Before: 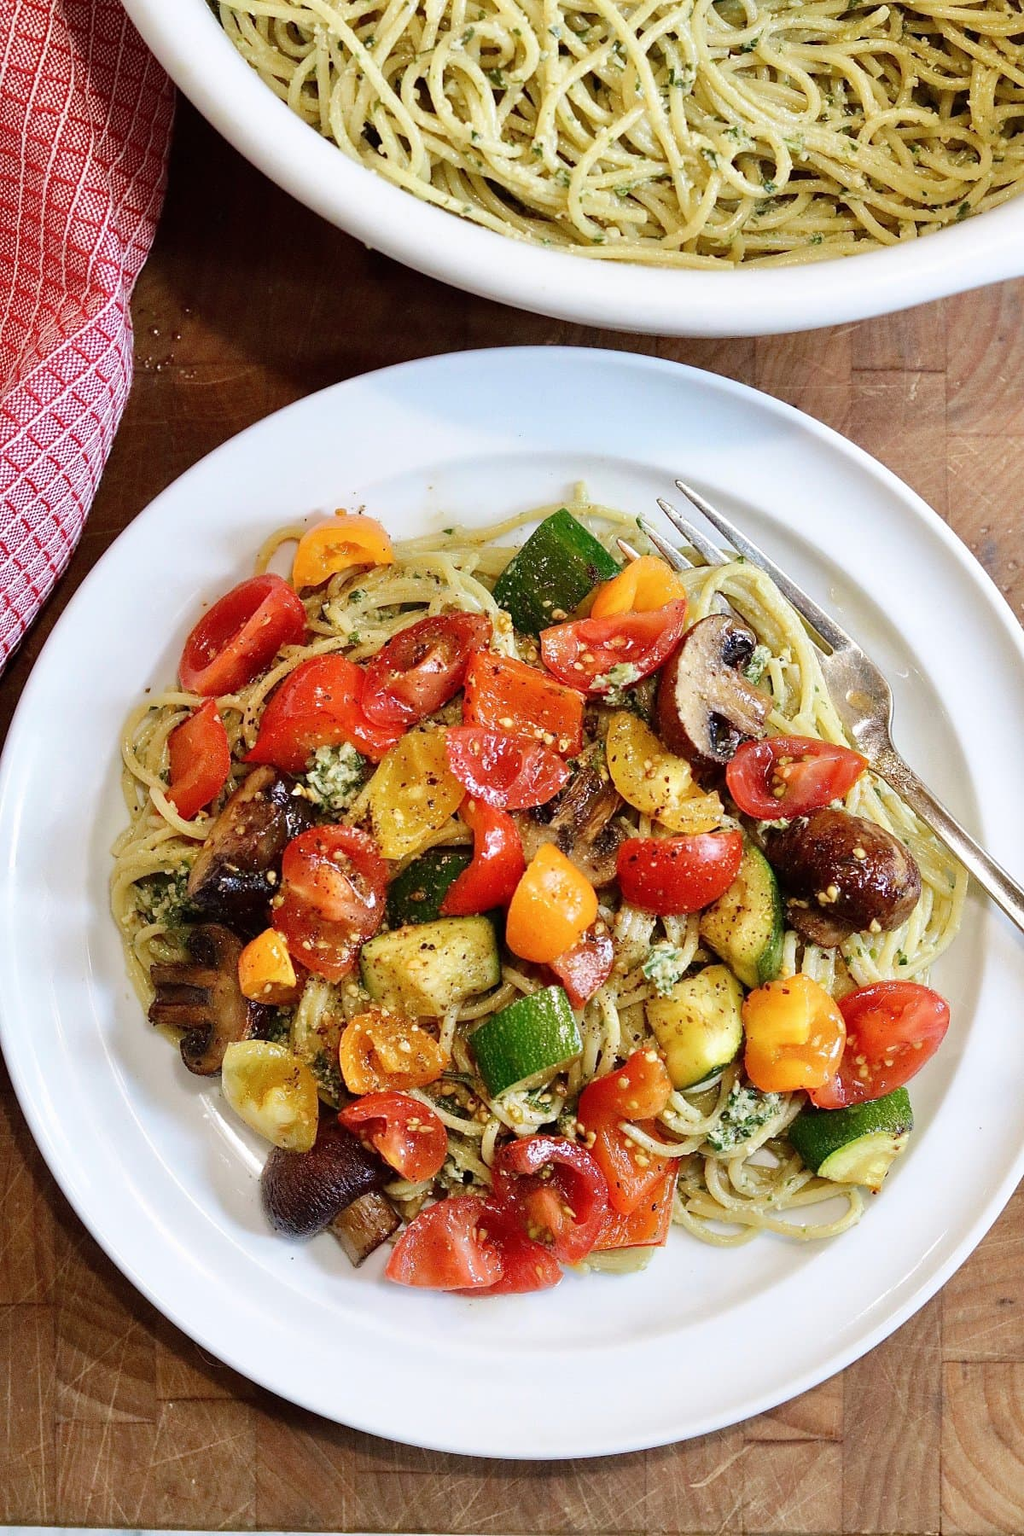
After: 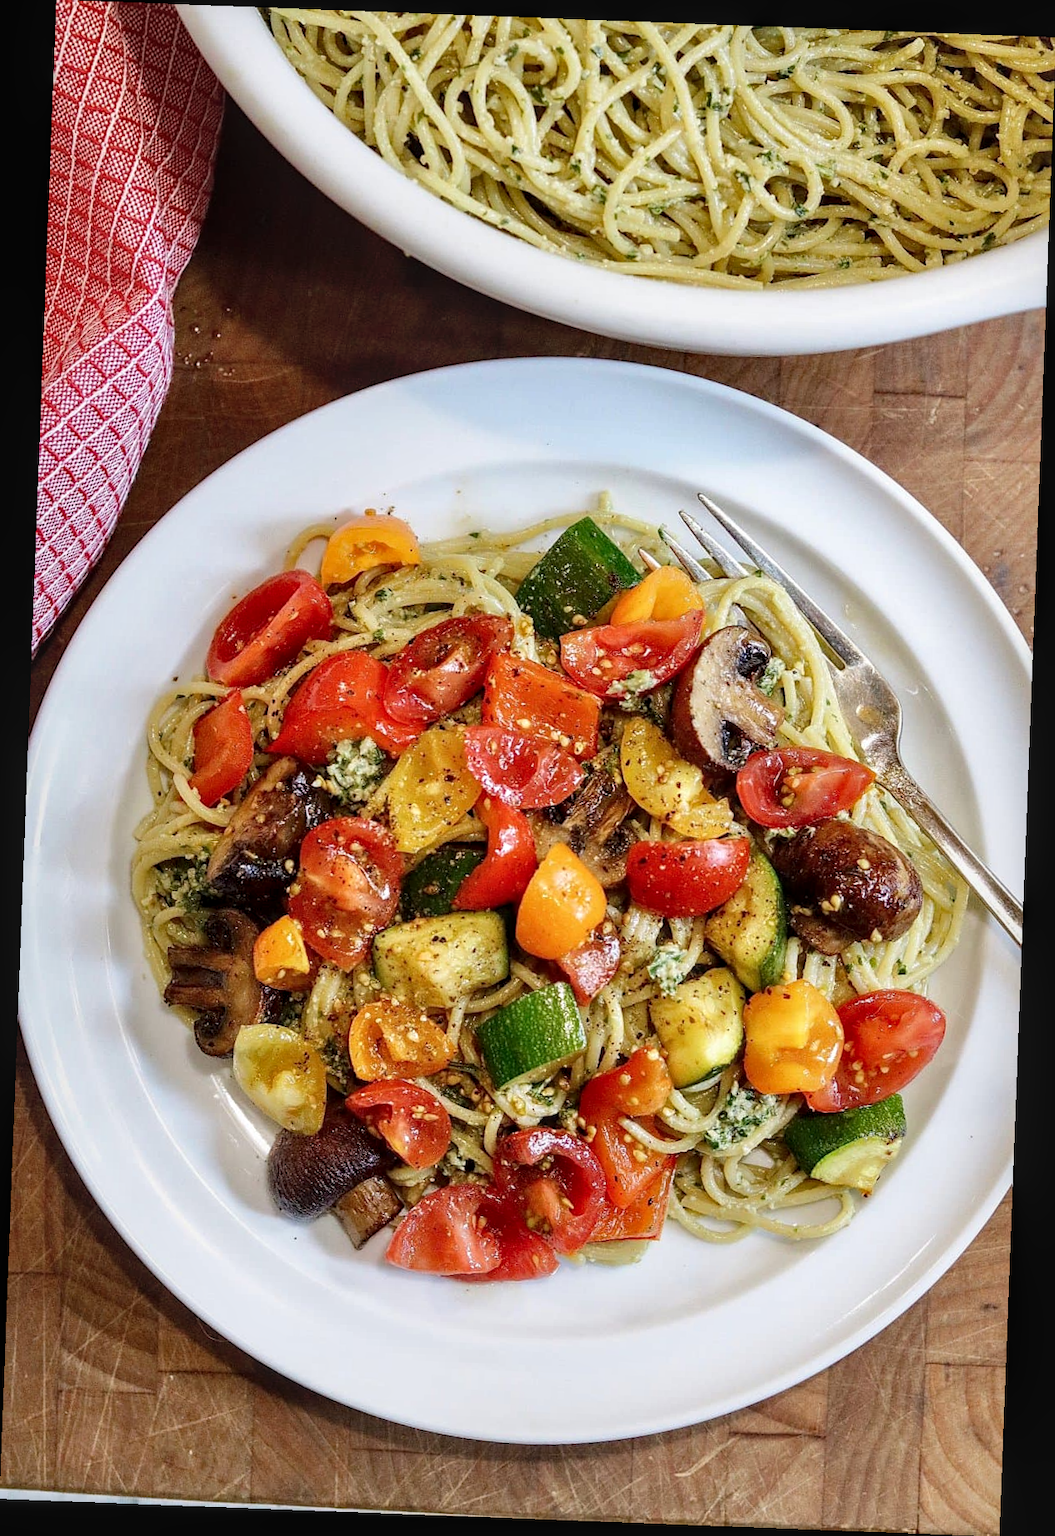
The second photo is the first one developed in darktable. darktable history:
rotate and perspective: rotation 2.17°, automatic cropping off
local contrast: on, module defaults
